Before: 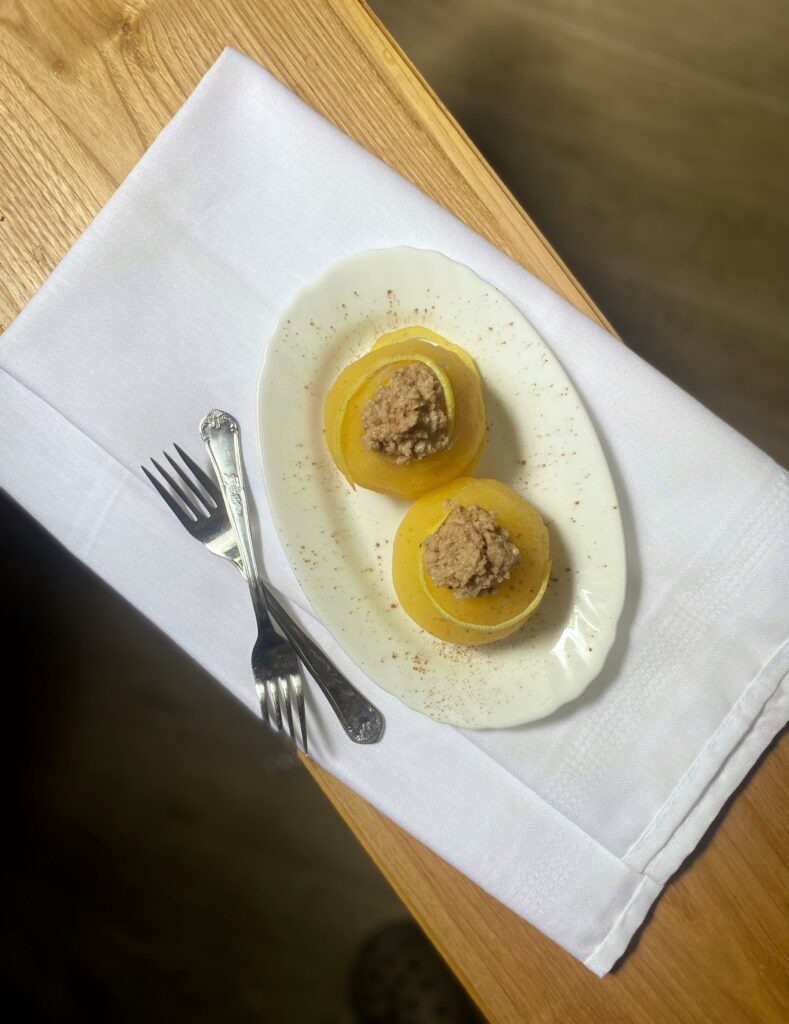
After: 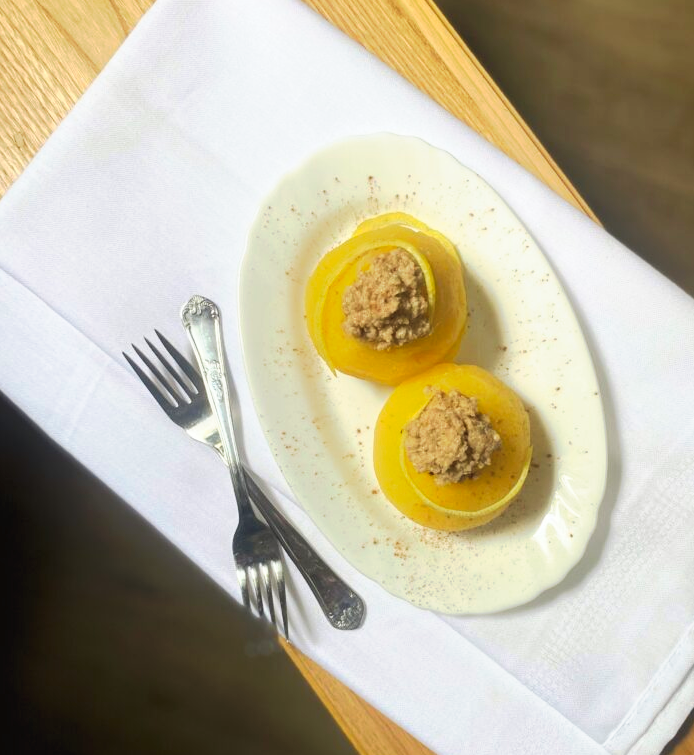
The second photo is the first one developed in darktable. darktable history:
tone curve: curves: ch0 [(0, 0) (0.003, 0.024) (0.011, 0.029) (0.025, 0.044) (0.044, 0.072) (0.069, 0.104) (0.1, 0.131) (0.136, 0.159) (0.177, 0.191) (0.224, 0.245) (0.277, 0.298) (0.335, 0.354) (0.399, 0.428) (0.468, 0.503) (0.543, 0.596) (0.623, 0.684) (0.709, 0.781) (0.801, 0.843) (0.898, 0.946) (1, 1)], preserve colors none
contrast brightness saturation: contrast 0.07, brightness 0.075, saturation 0.182
crop and rotate: left 2.428%, top 11.178%, right 9.566%, bottom 15.064%
